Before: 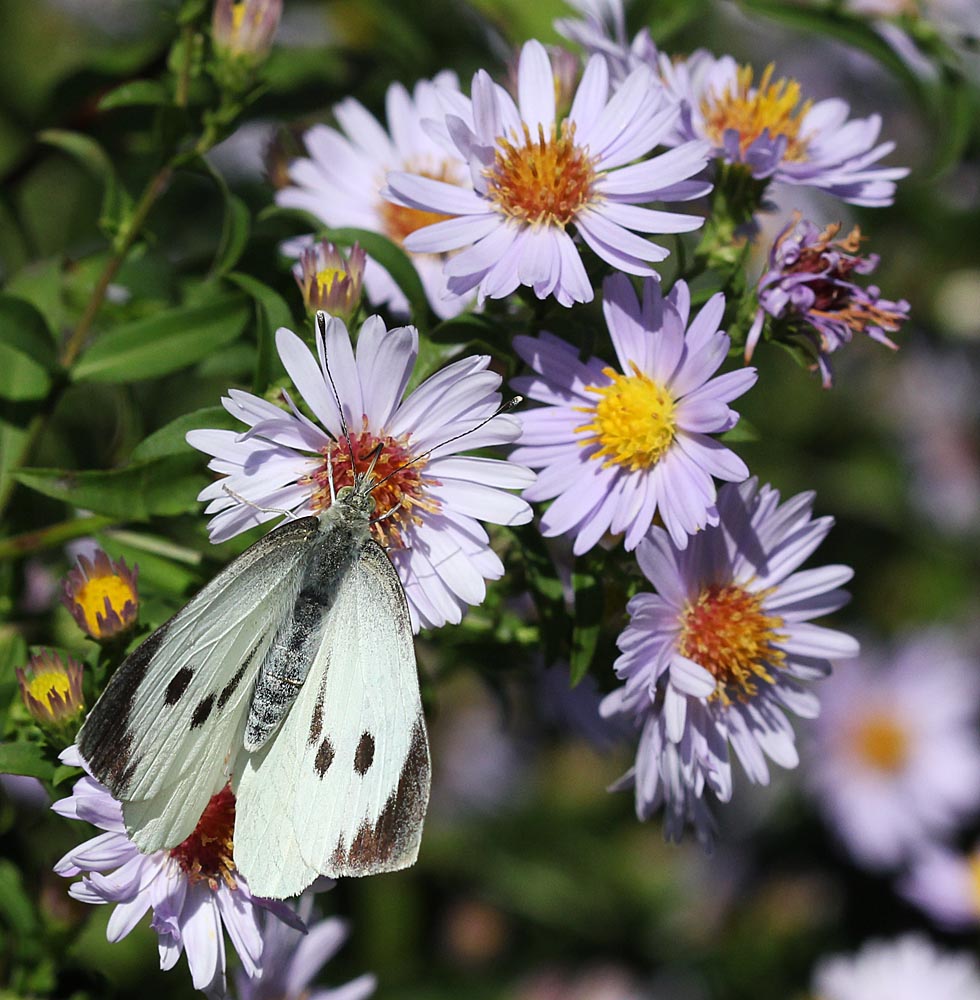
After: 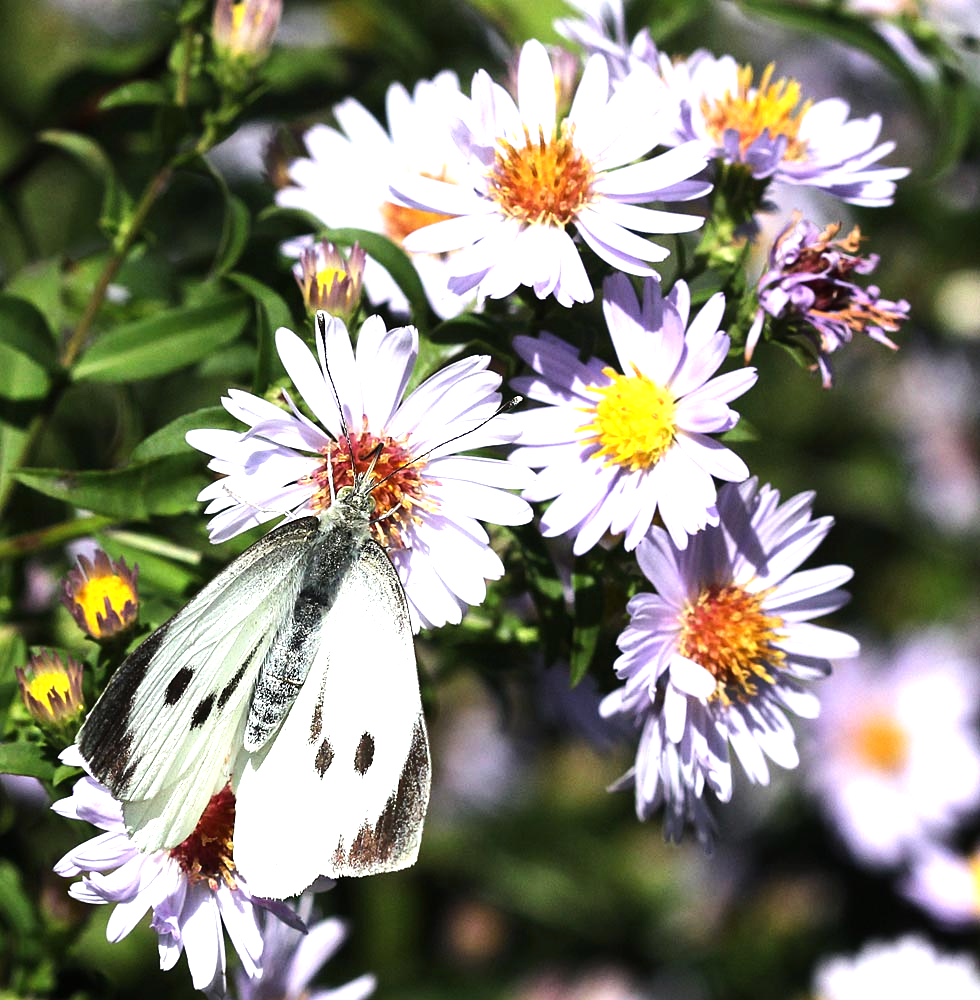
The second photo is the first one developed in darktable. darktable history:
tone equalizer: -8 EV -0.75 EV, -7 EV -0.7 EV, -6 EV -0.6 EV, -5 EV -0.4 EV, -3 EV 0.4 EV, -2 EV 0.6 EV, -1 EV 0.7 EV, +0 EV 0.75 EV, edges refinement/feathering 500, mask exposure compensation -1.57 EV, preserve details no
exposure: black level correction 0, exposure 0.6 EV, compensate highlight preservation false
